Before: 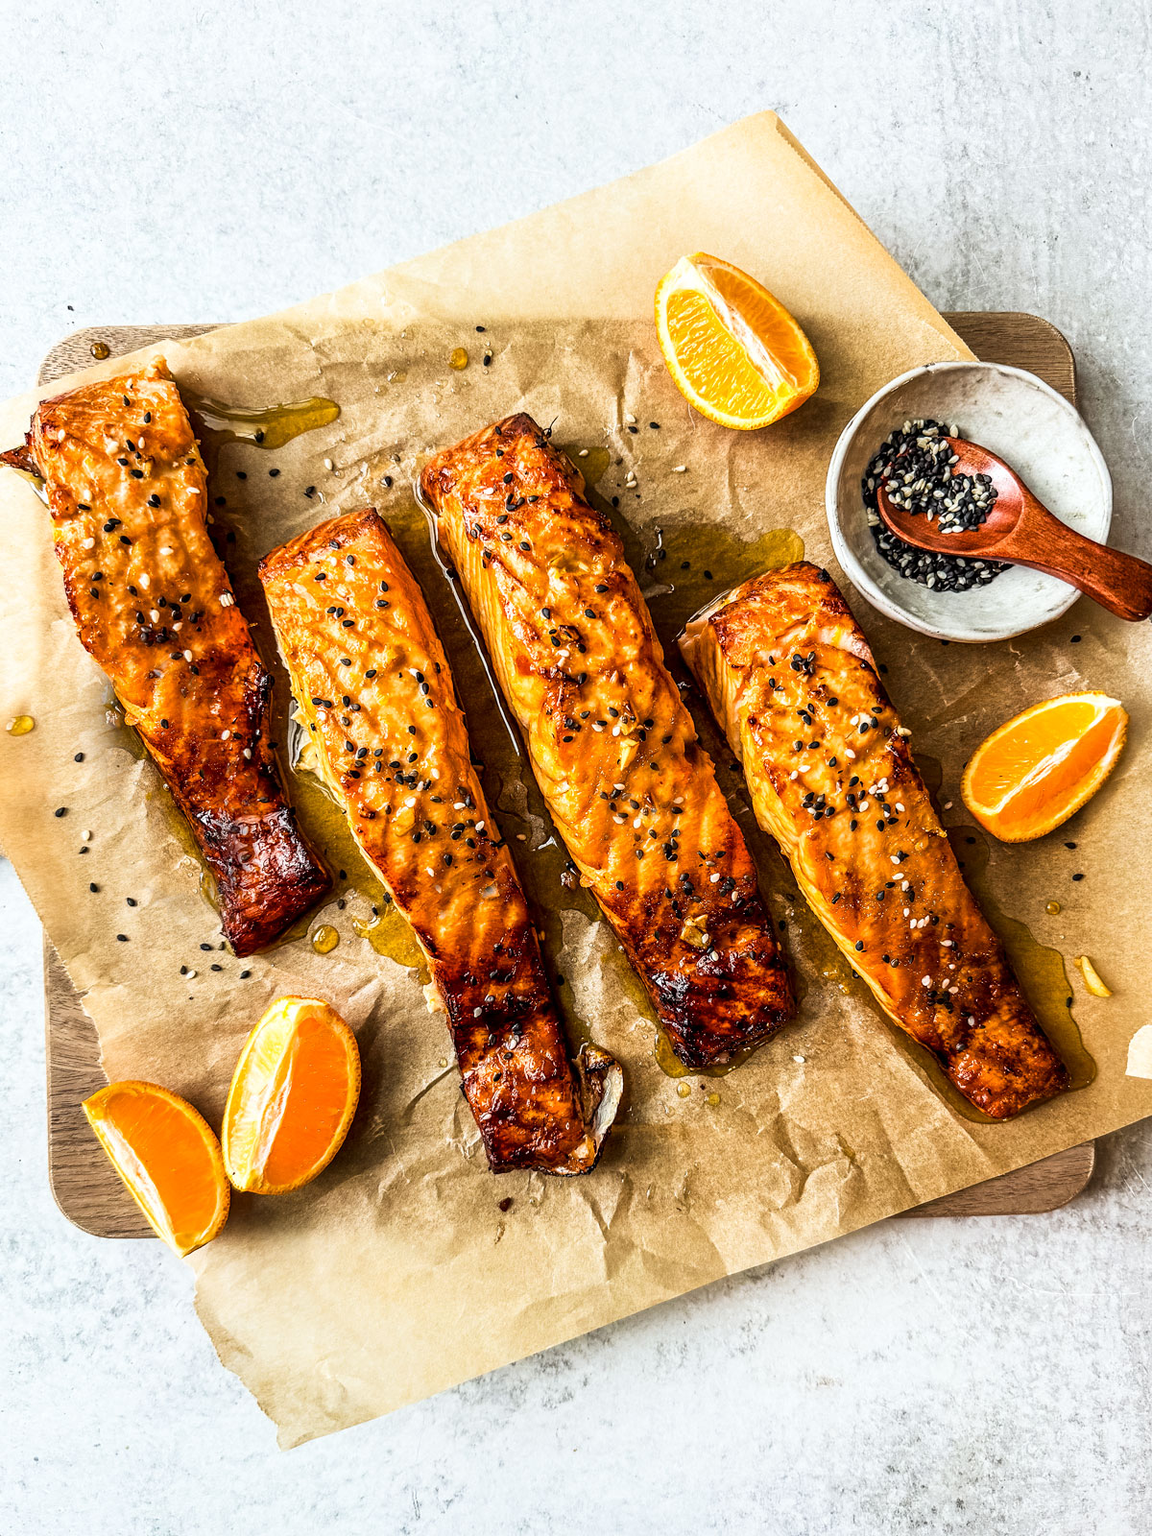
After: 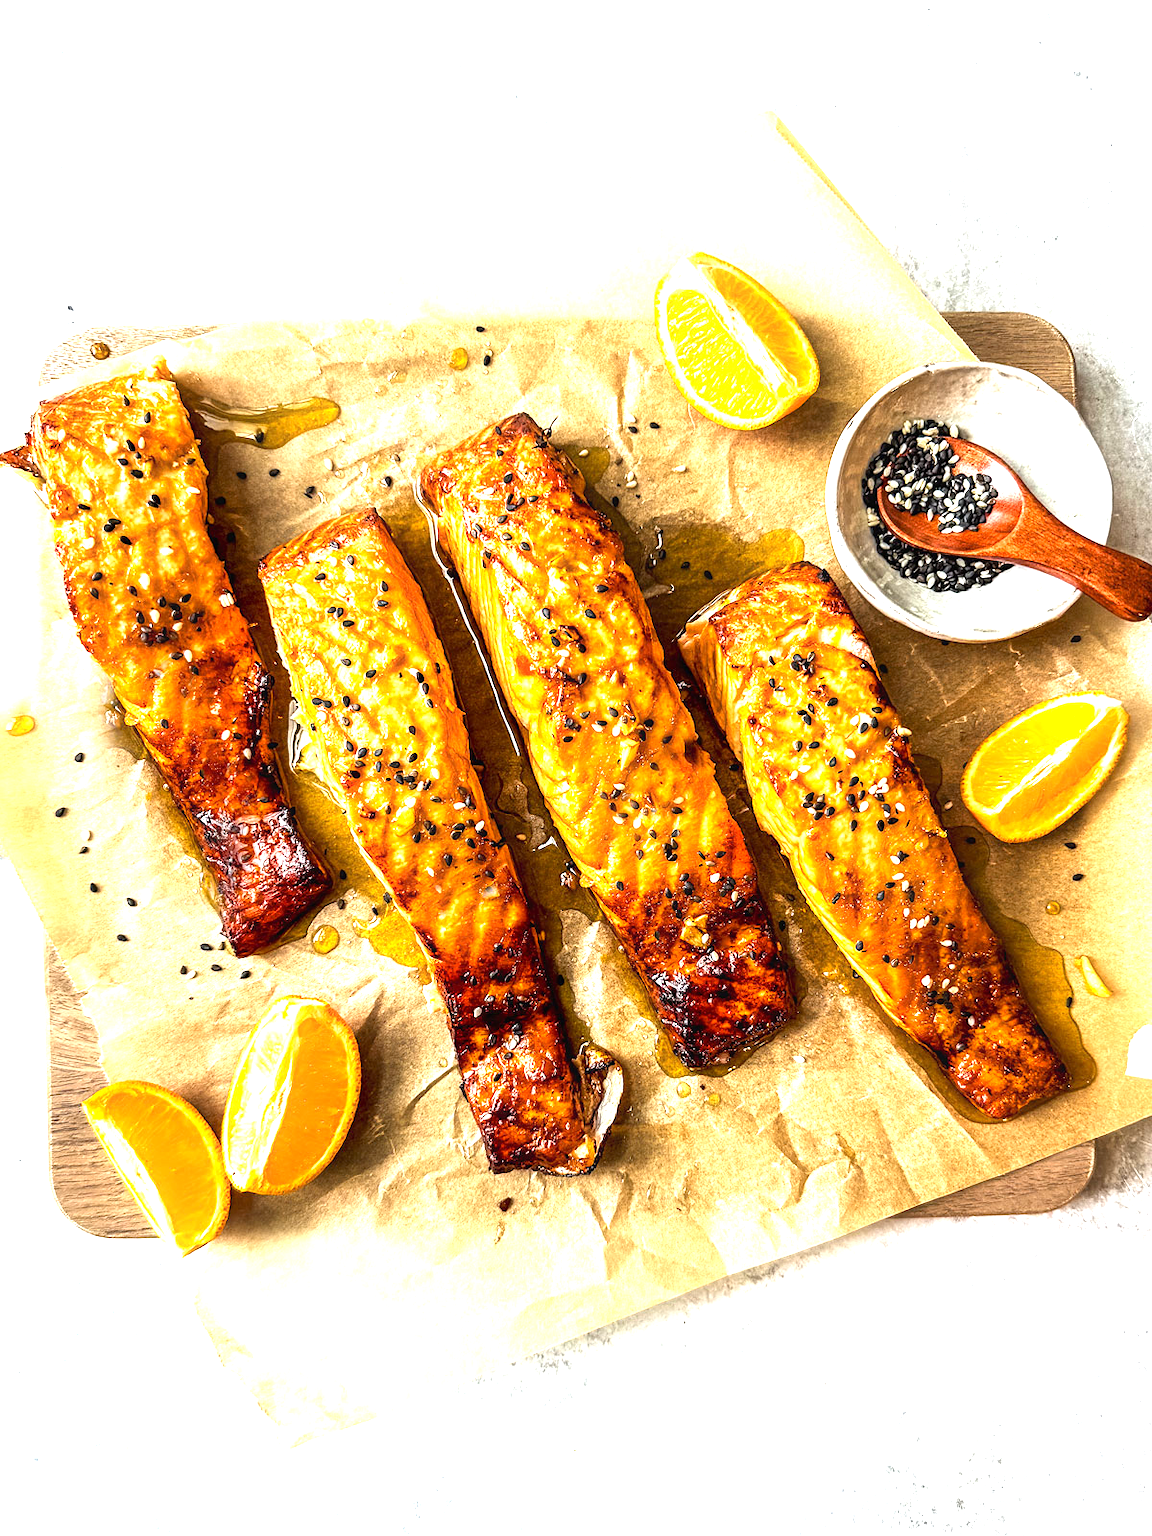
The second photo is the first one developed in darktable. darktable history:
exposure: black level correction 0.001, exposure 1.129 EV, compensate exposure bias true, compensate highlight preservation false
contrast equalizer: y [[0.5, 0.488, 0.462, 0.461, 0.491, 0.5], [0.5 ×6], [0.5 ×6], [0 ×6], [0 ×6]]
